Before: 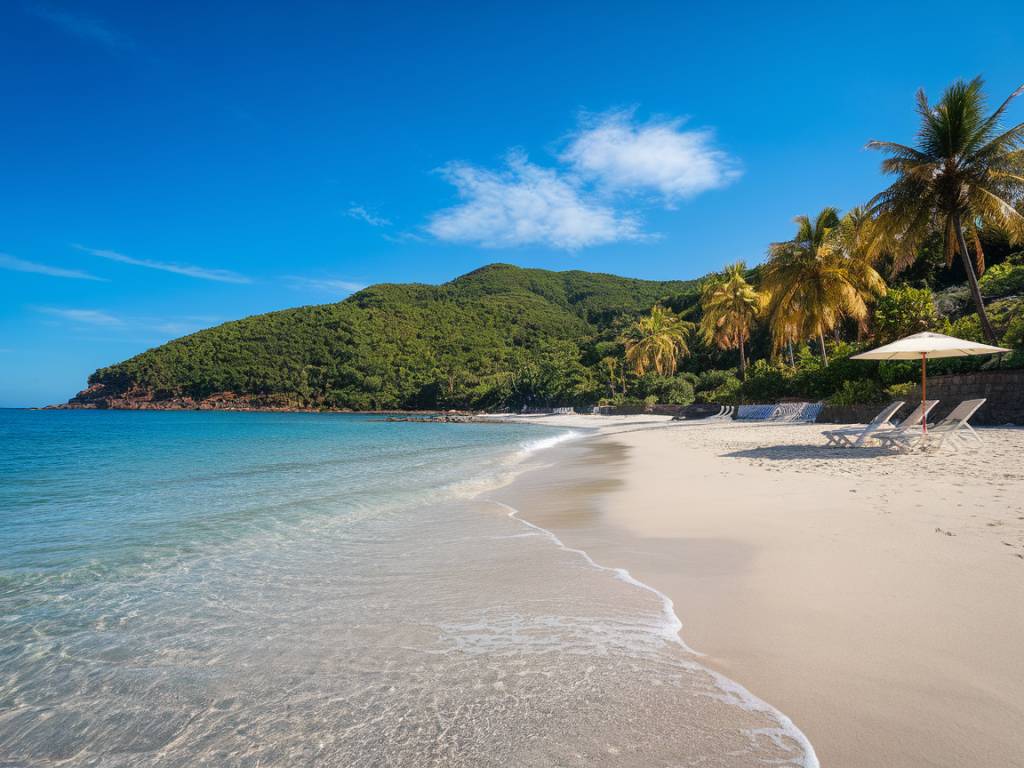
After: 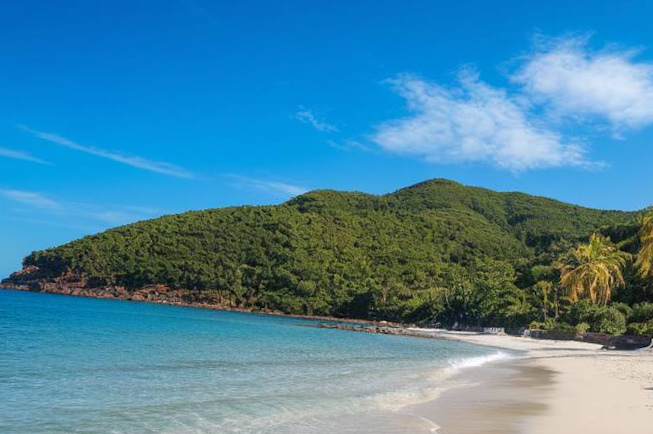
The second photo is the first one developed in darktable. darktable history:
crop and rotate: angle -4.68°, left 2.031%, top 6.866%, right 27.384%, bottom 30.574%
